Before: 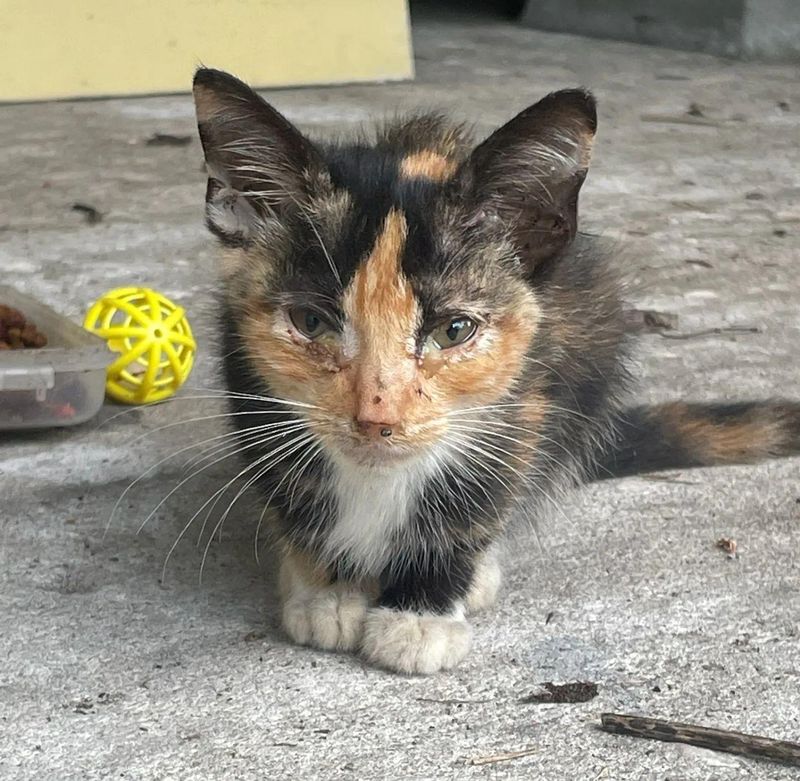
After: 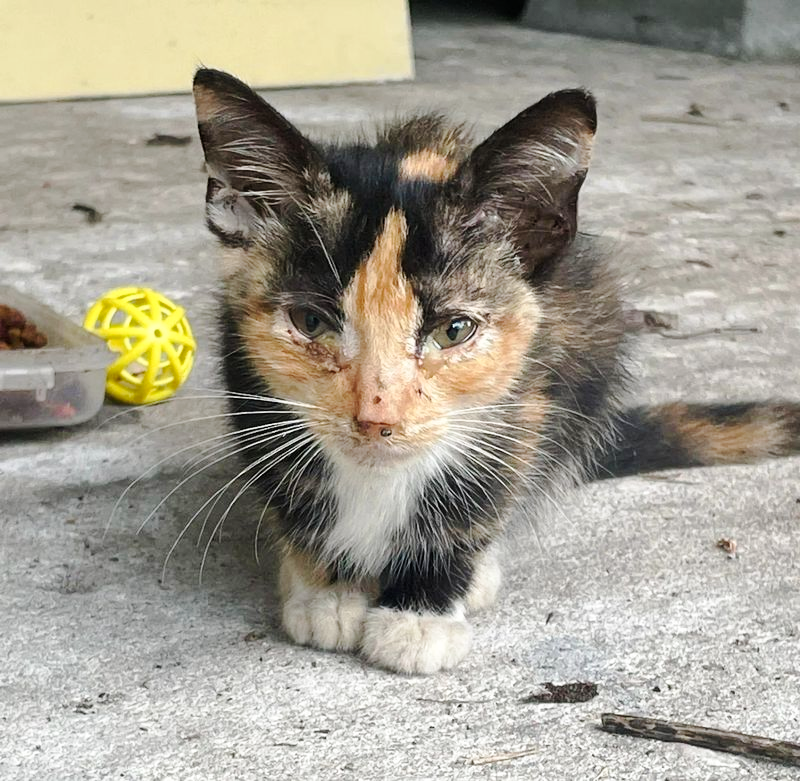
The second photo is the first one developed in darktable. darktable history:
levels: mode automatic, levels [0, 0.394, 0.787]
tone curve: curves: ch0 [(0, 0) (0.058, 0.027) (0.214, 0.183) (0.295, 0.288) (0.48, 0.541) (0.658, 0.703) (0.741, 0.775) (0.844, 0.866) (0.986, 0.957)]; ch1 [(0, 0) (0.172, 0.123) (0.312, 0.296) (0.437, 0.429) (0.471, 0.469) (0.502, 0.5) (0.513, 0.515) (0.572, 0.603) (0.617, 0.653) (0.68, 0.724) (0.889, 0.924) (1, 1)]; ch2 [(0, 0) (0.411, 0.424) (0.489, 0.49) (0.502, 0.5) (0.512, 0.524) (0.549, 0.578) (0.604, 0.628) (0.709, 0.748) (1, 1)], preserve colors none
